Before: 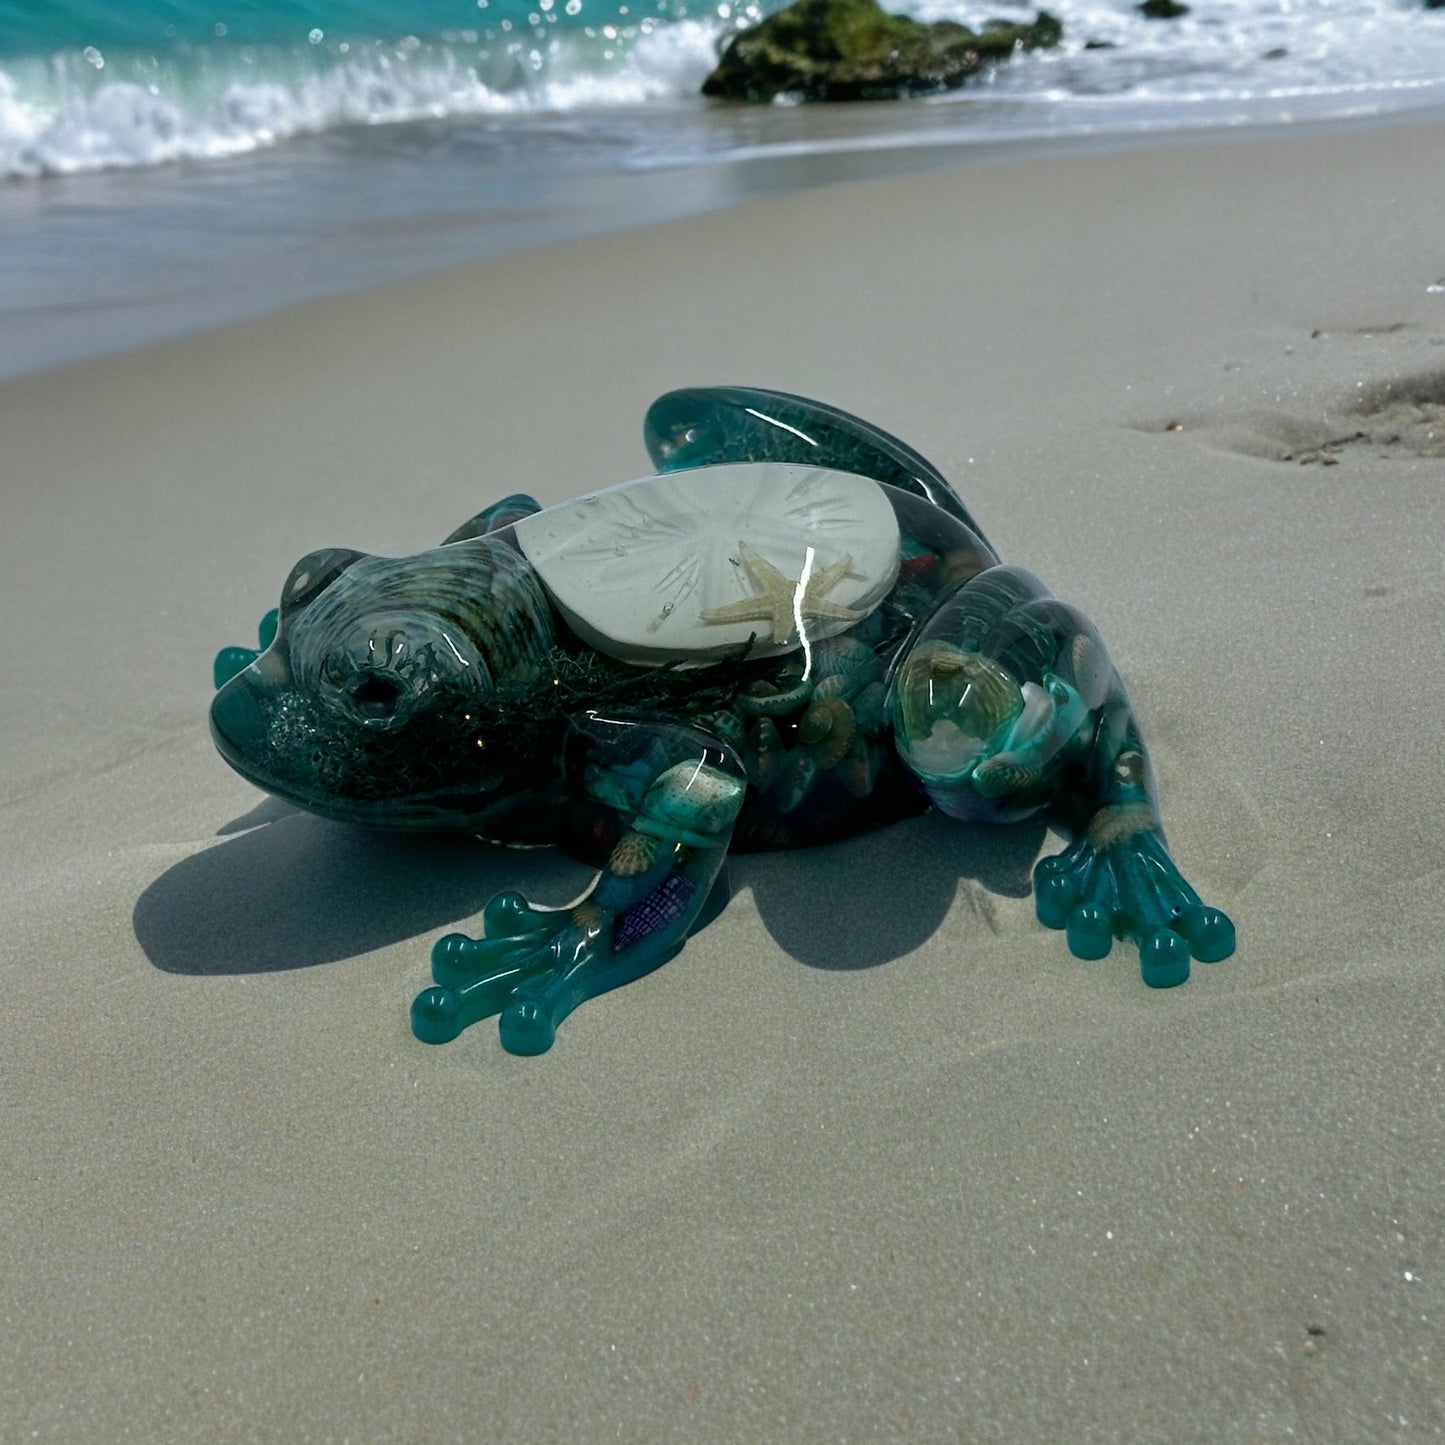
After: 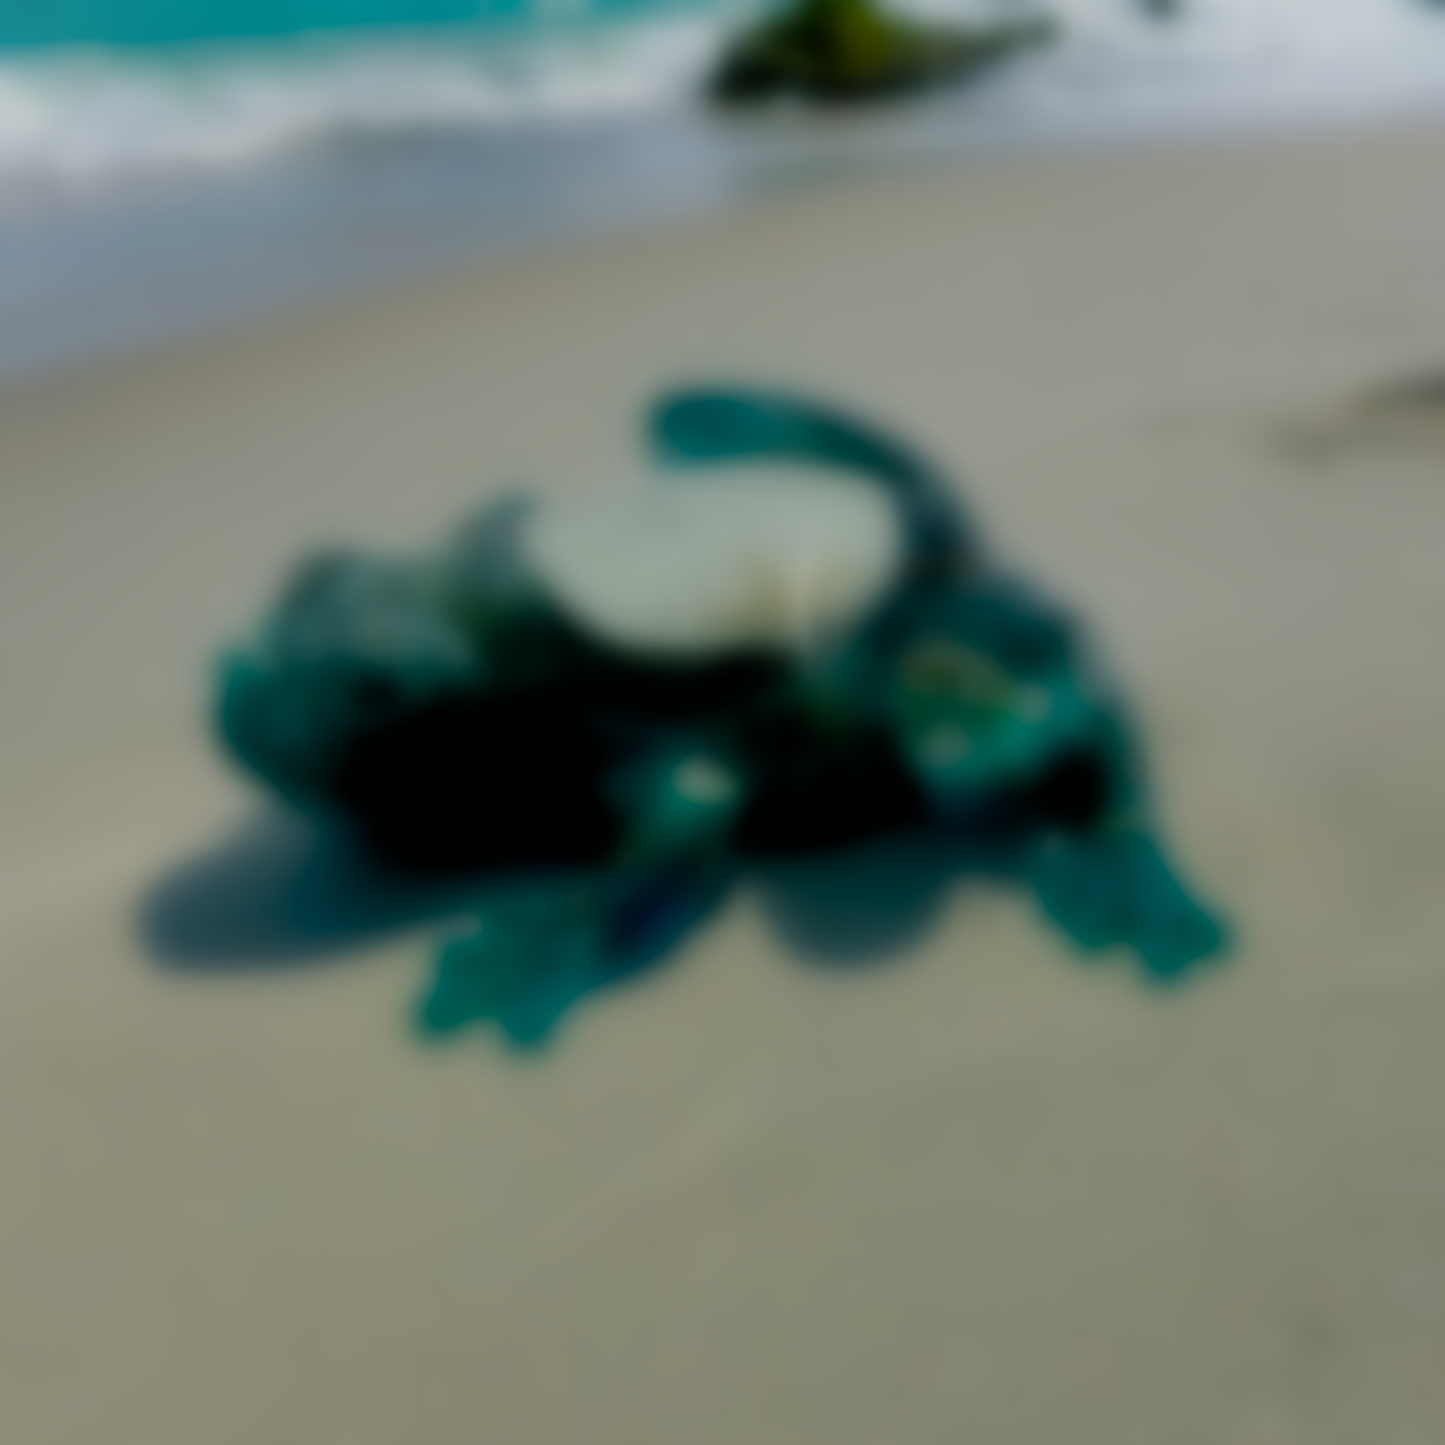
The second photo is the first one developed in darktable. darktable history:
bloom: on, module defaults
lowpass: radius 16, unbound 0
filmic rgb: black relative exposure -7.65 EV, white relative exposure 4.56 EV, hardness 3.61, color science v6 (2022)
color balance rgb: shadows lift › chroma 1%, shadows lift › hue 240.84°, highlights gain › chroma 2%, highlights gain › hue 73.2°, global offset › luminance -0.5%, perceptual saturation grading › global saturation 20%, perceptual saturation grading › highlights -25%, perceptual saturation grading › shadows 50%, global vibrance 15%
